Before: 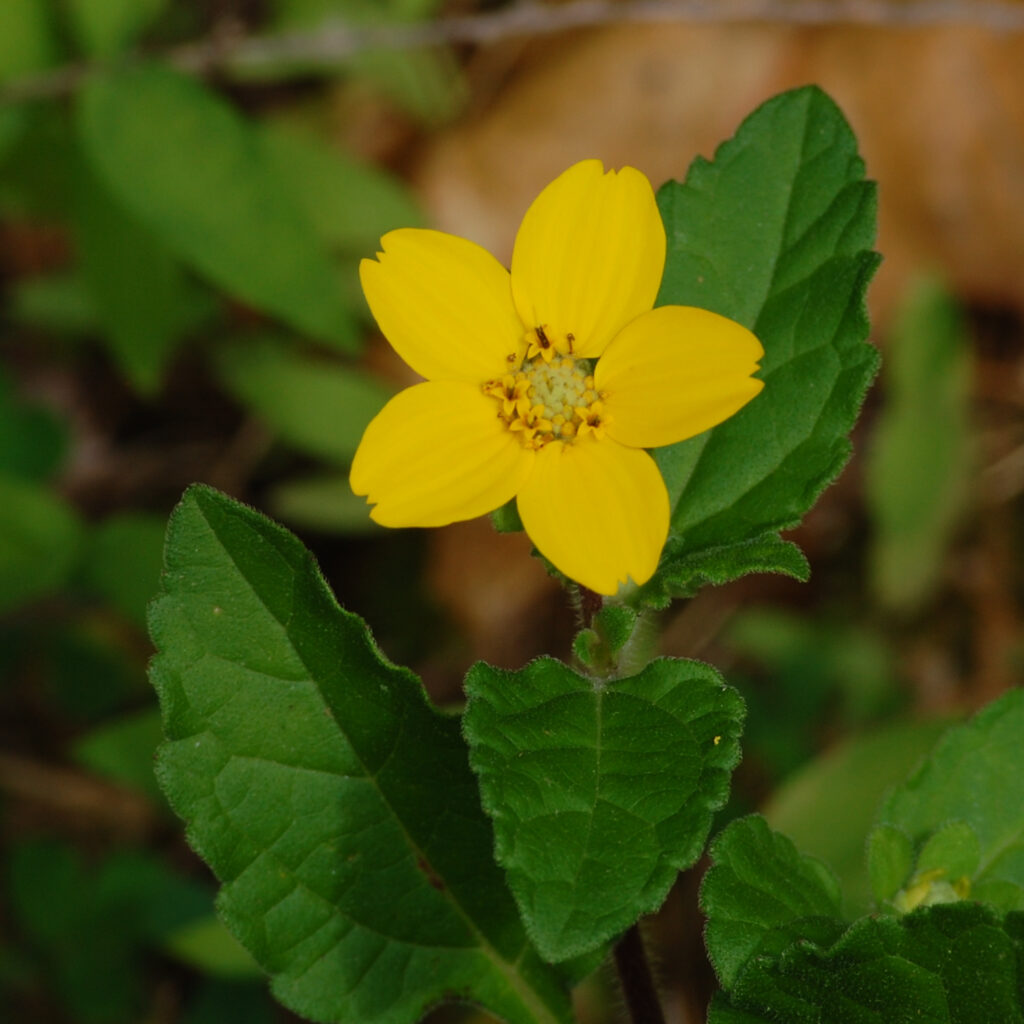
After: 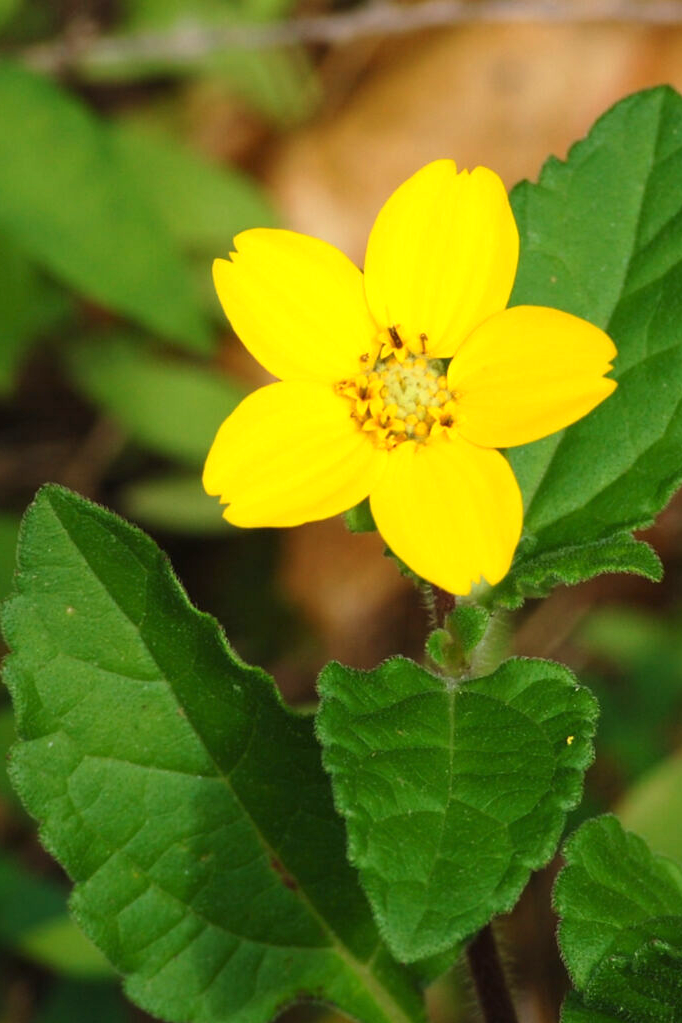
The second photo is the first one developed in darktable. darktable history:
exposure: exposure 1 EV, compensate highlight preservation false
crop and rotate: left 14.385%, right 18.948%
